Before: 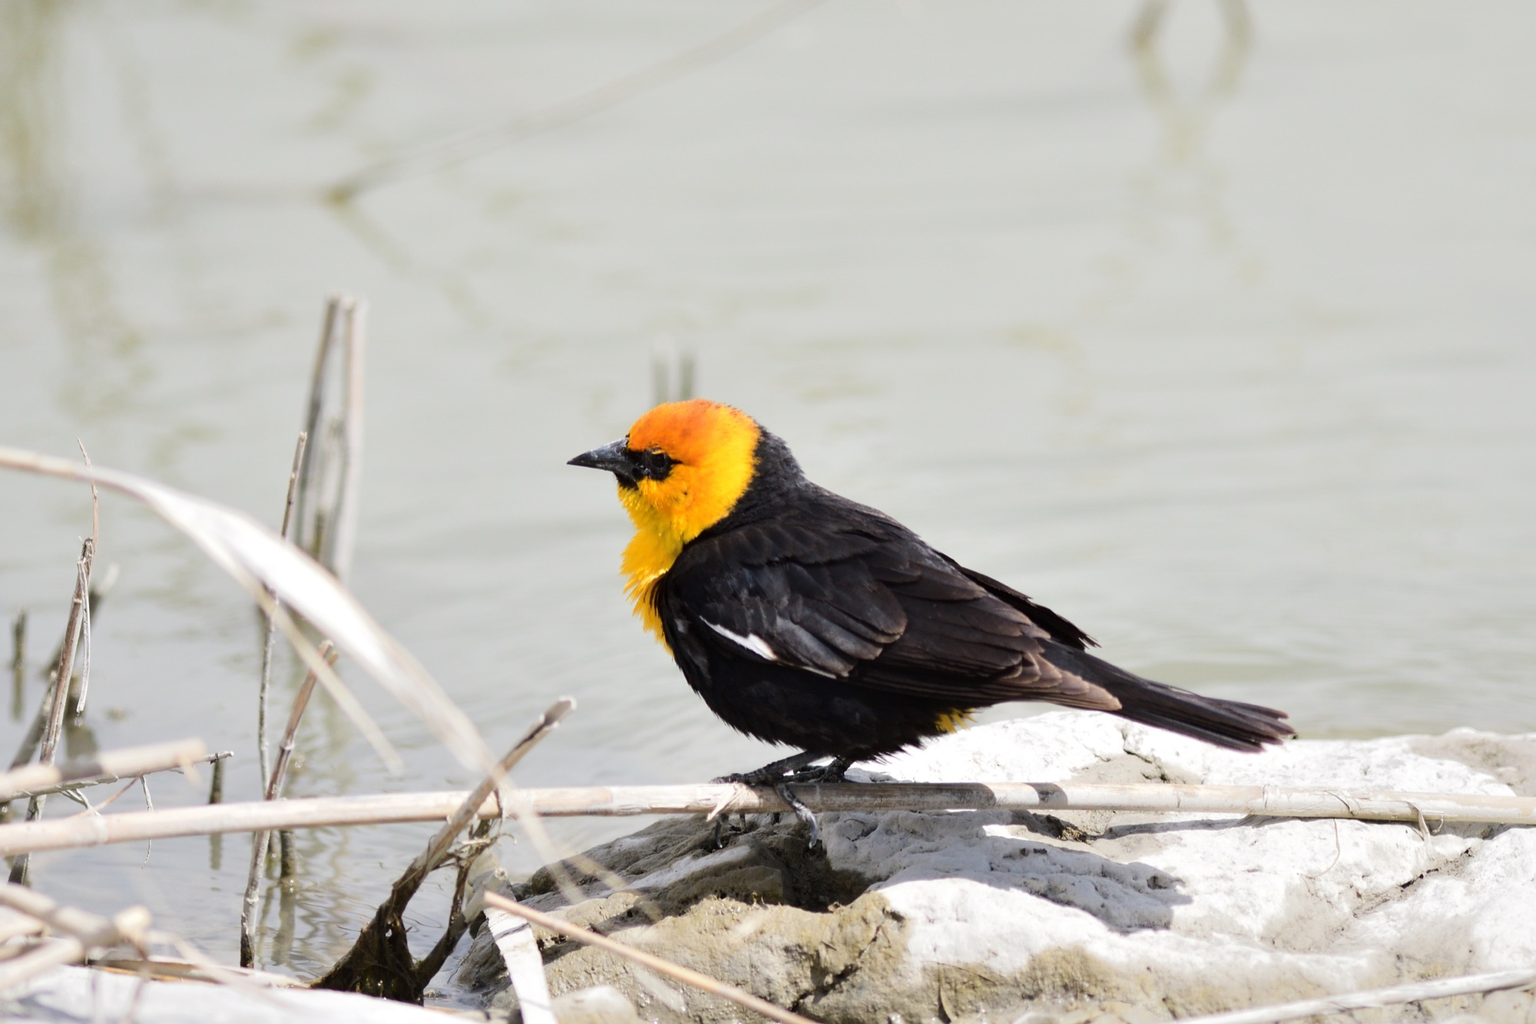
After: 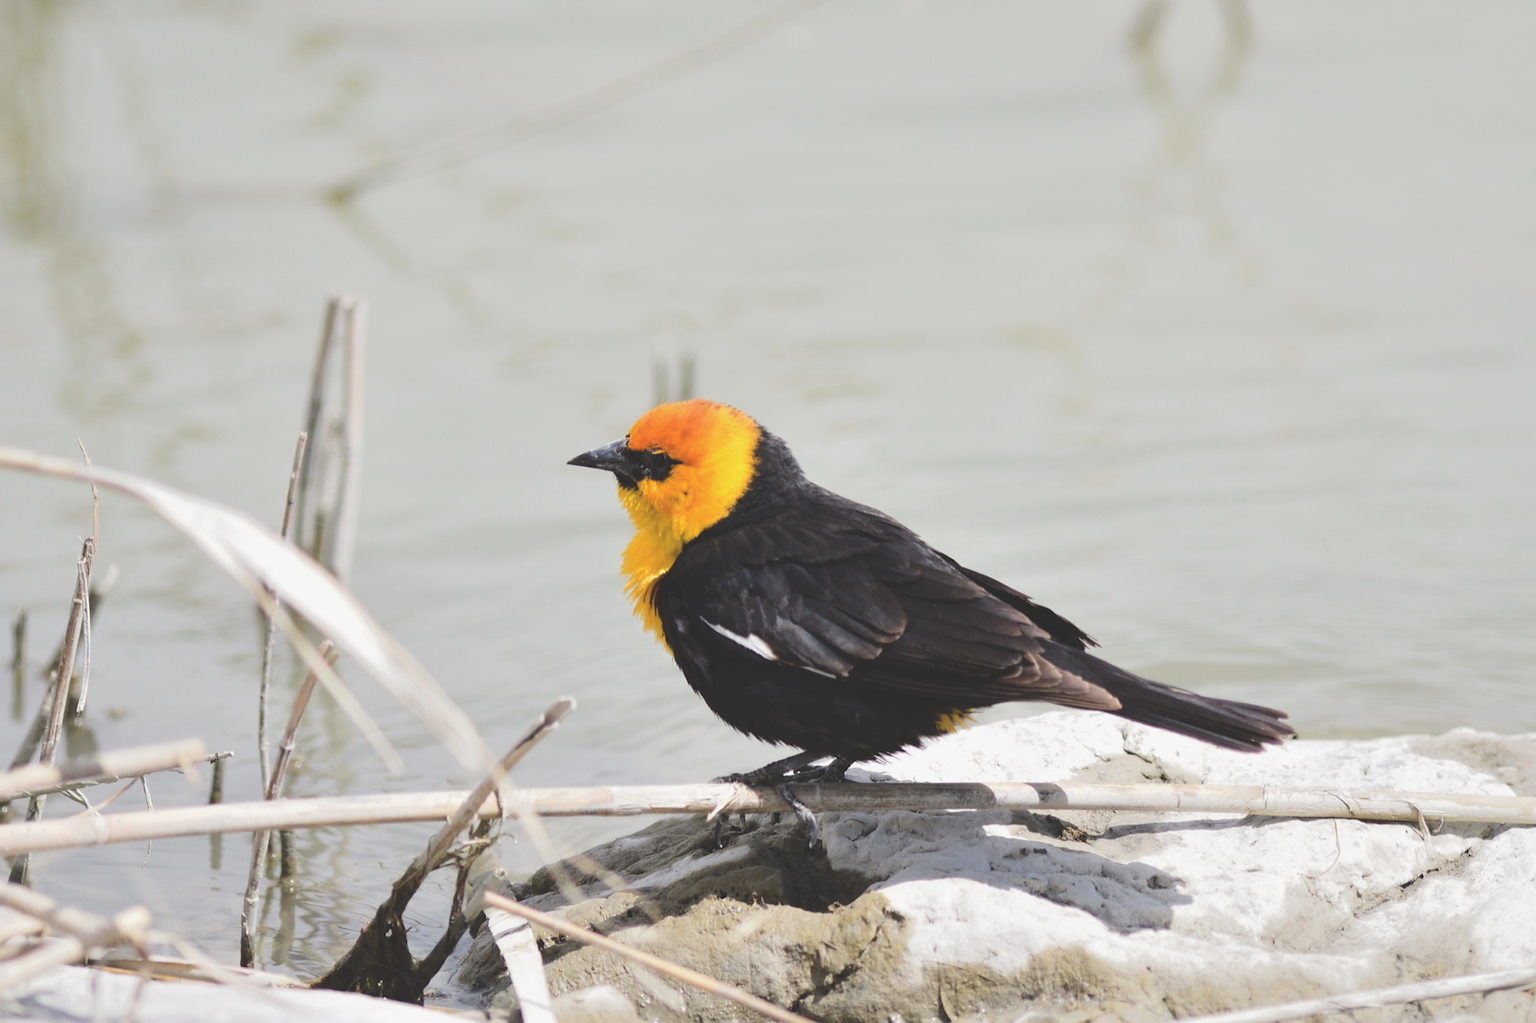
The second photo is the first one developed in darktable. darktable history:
exposure: black level correction -0.026, exposure -0.118 EV, compensate highlight preservation false
